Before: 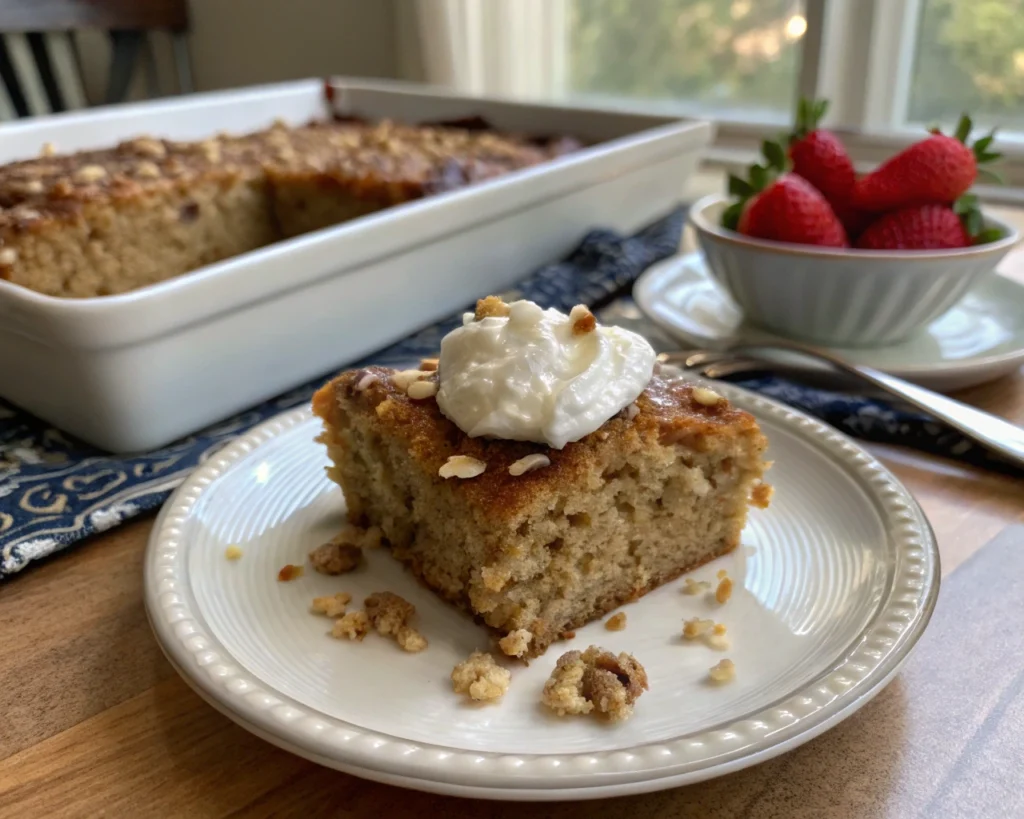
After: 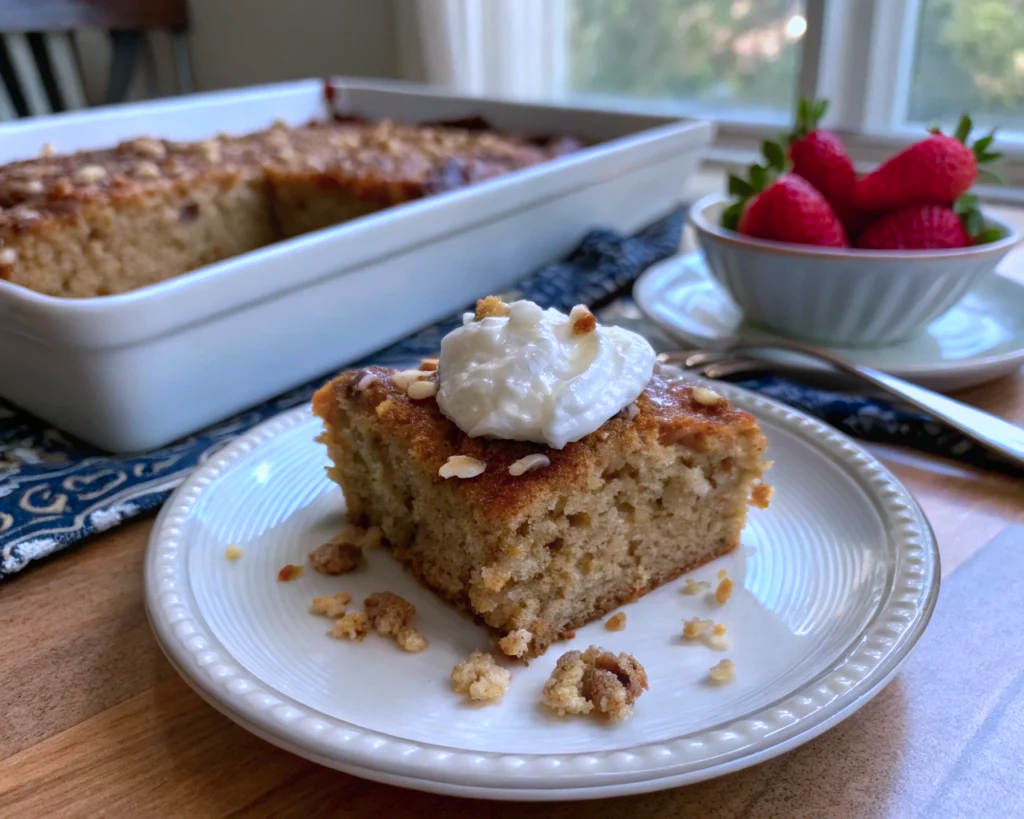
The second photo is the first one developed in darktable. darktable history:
white balance: red 1.004, blue 1.096
color calibration: output R [0.972, 0.068, -0.094, 0], output G [-0.178, 1.216, -0.086, 0], output B [0.095, -0.136, 0.98, 0], illuminant custom, x 0.371, y 0.381, temperature 4283.16 K
